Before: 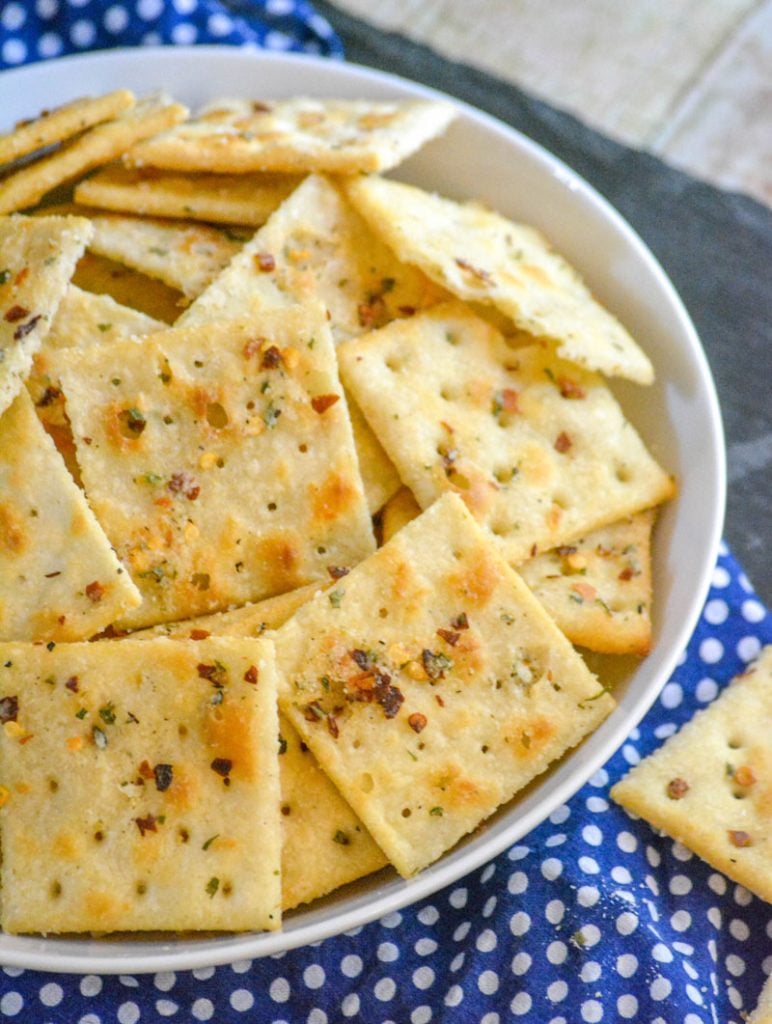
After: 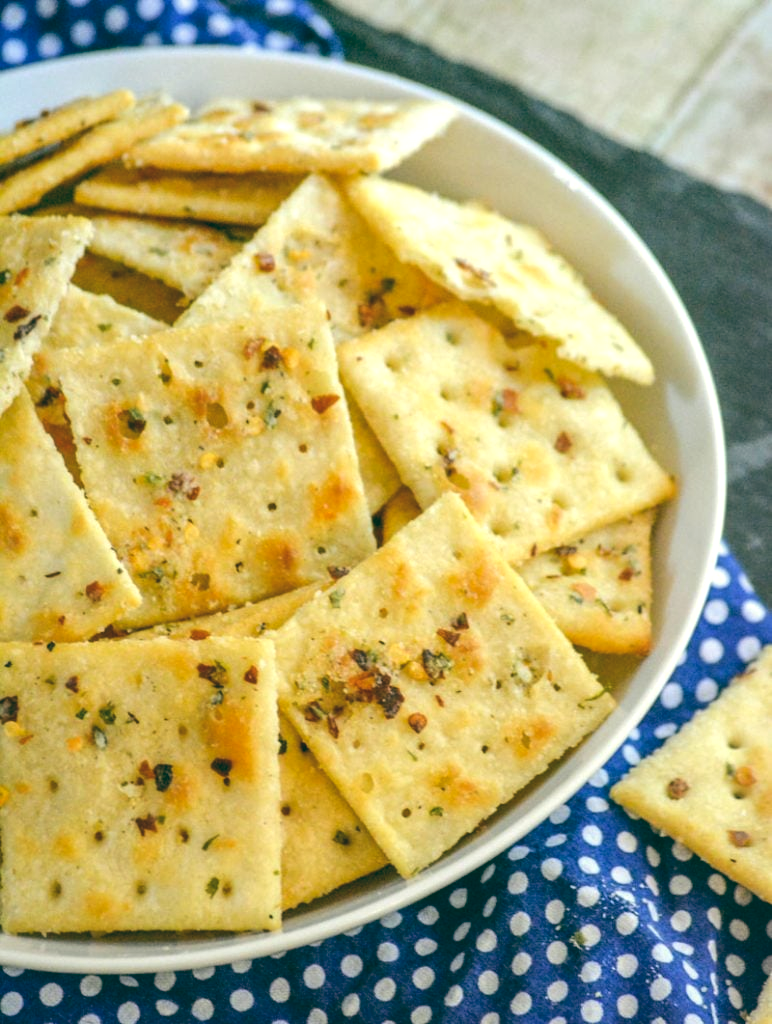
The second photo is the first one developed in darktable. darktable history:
tone equalizer: -8 EV -0.417 EV, -7 EV -0.389 EV, -6 EV -0.333 EV, -5 EV -0.222 EV, -3 EV 0.222 EV, -2 EV 0.333 EV, -1 EV 0.389 EV, +0 EV 0.417 EV, edges refinement/feathering 500, mask exposure compensation -1.57 EV, preserve details no
color balance: lift [1.005, 0.99, 1.007, 1.01], gamma [1, 1.034, 1.032, 0.966], gain [0.873, 1.055, 1.067, 0.933]
